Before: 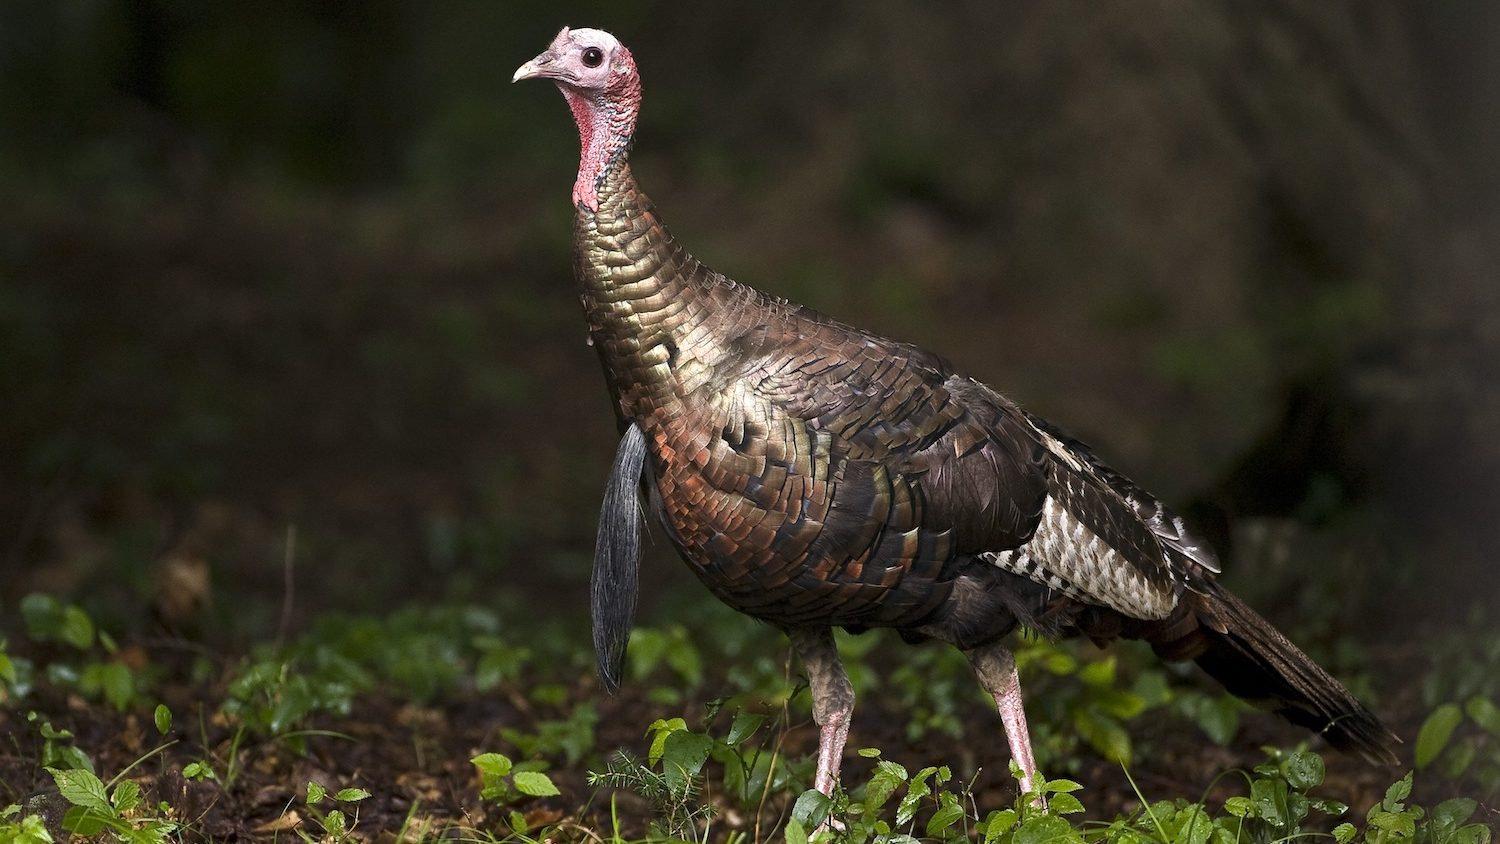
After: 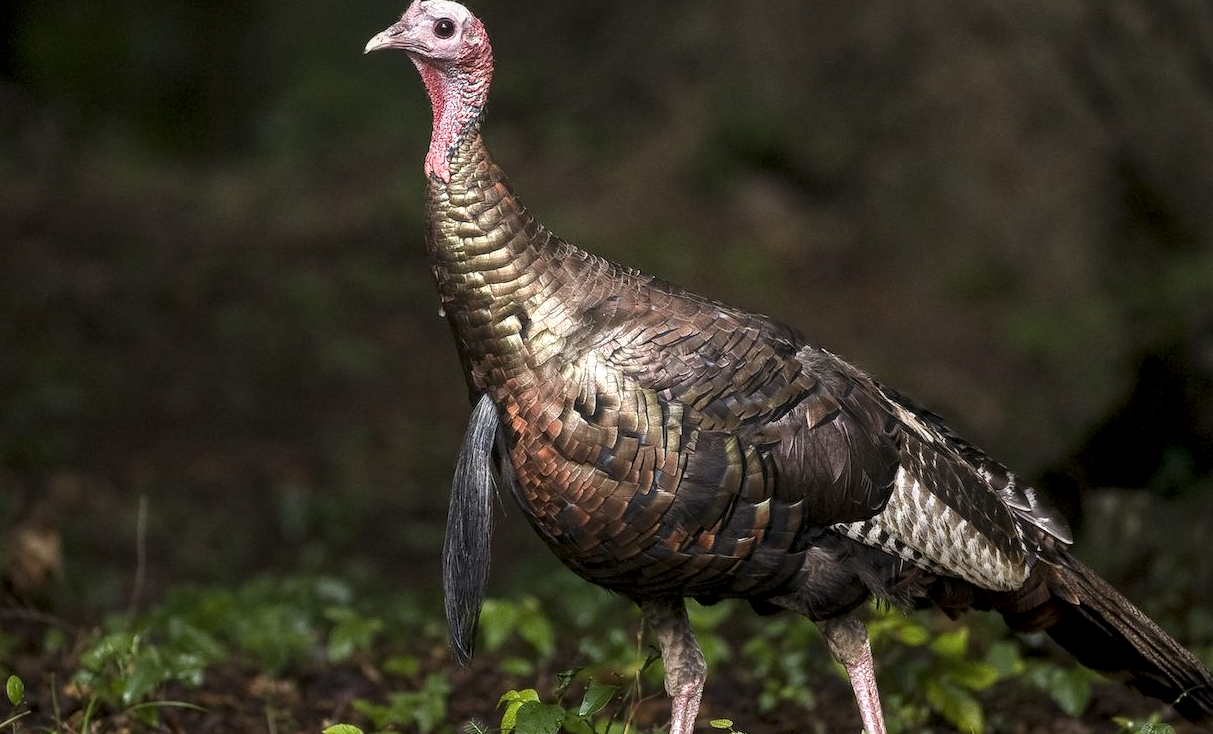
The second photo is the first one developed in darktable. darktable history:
exposure: compensate highlight preservation false
crop: left 9.929%, top 3.475%, right 9.188%, bottom 9.529%
local contrast: detail 130%
